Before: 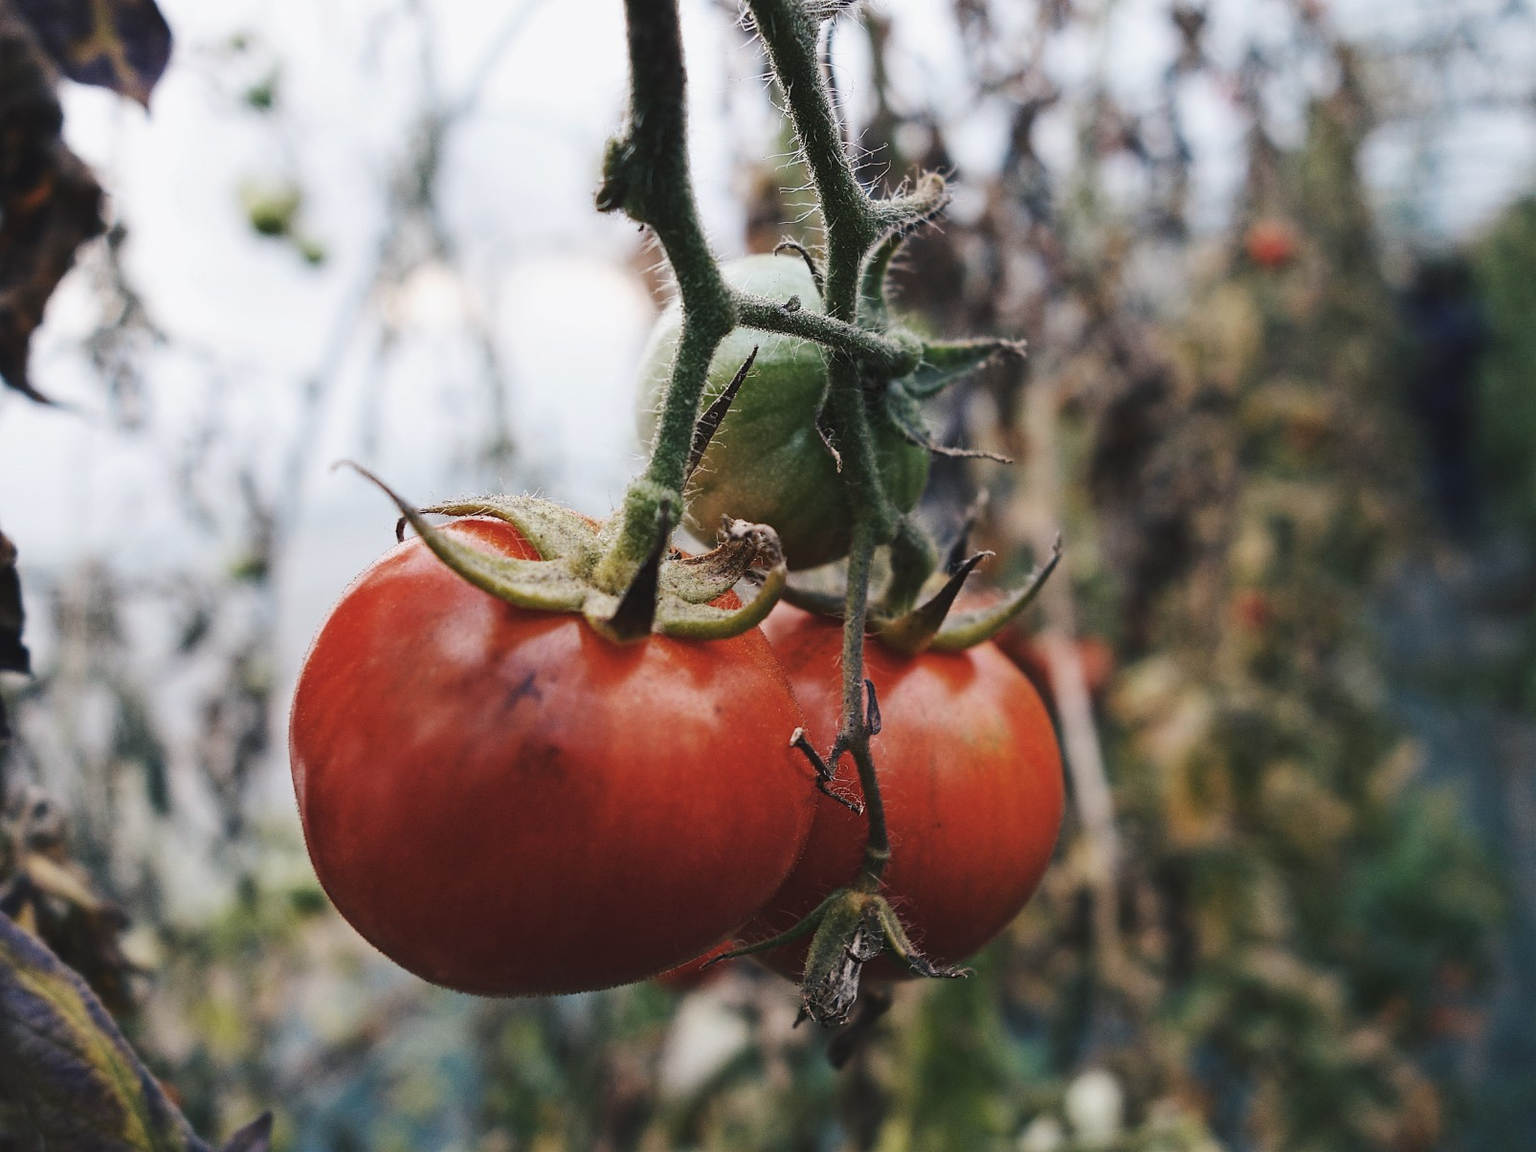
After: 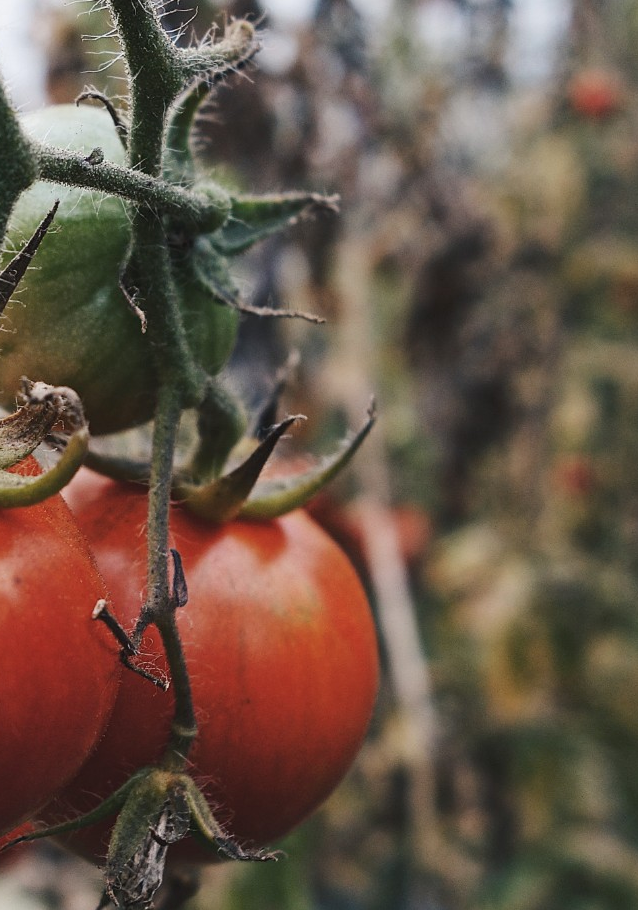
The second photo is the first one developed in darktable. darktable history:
crop: left 45.721%, top 13.393%, right 14.118%, bottom 10.01%
levels: levels [0, 0.498, 1]
